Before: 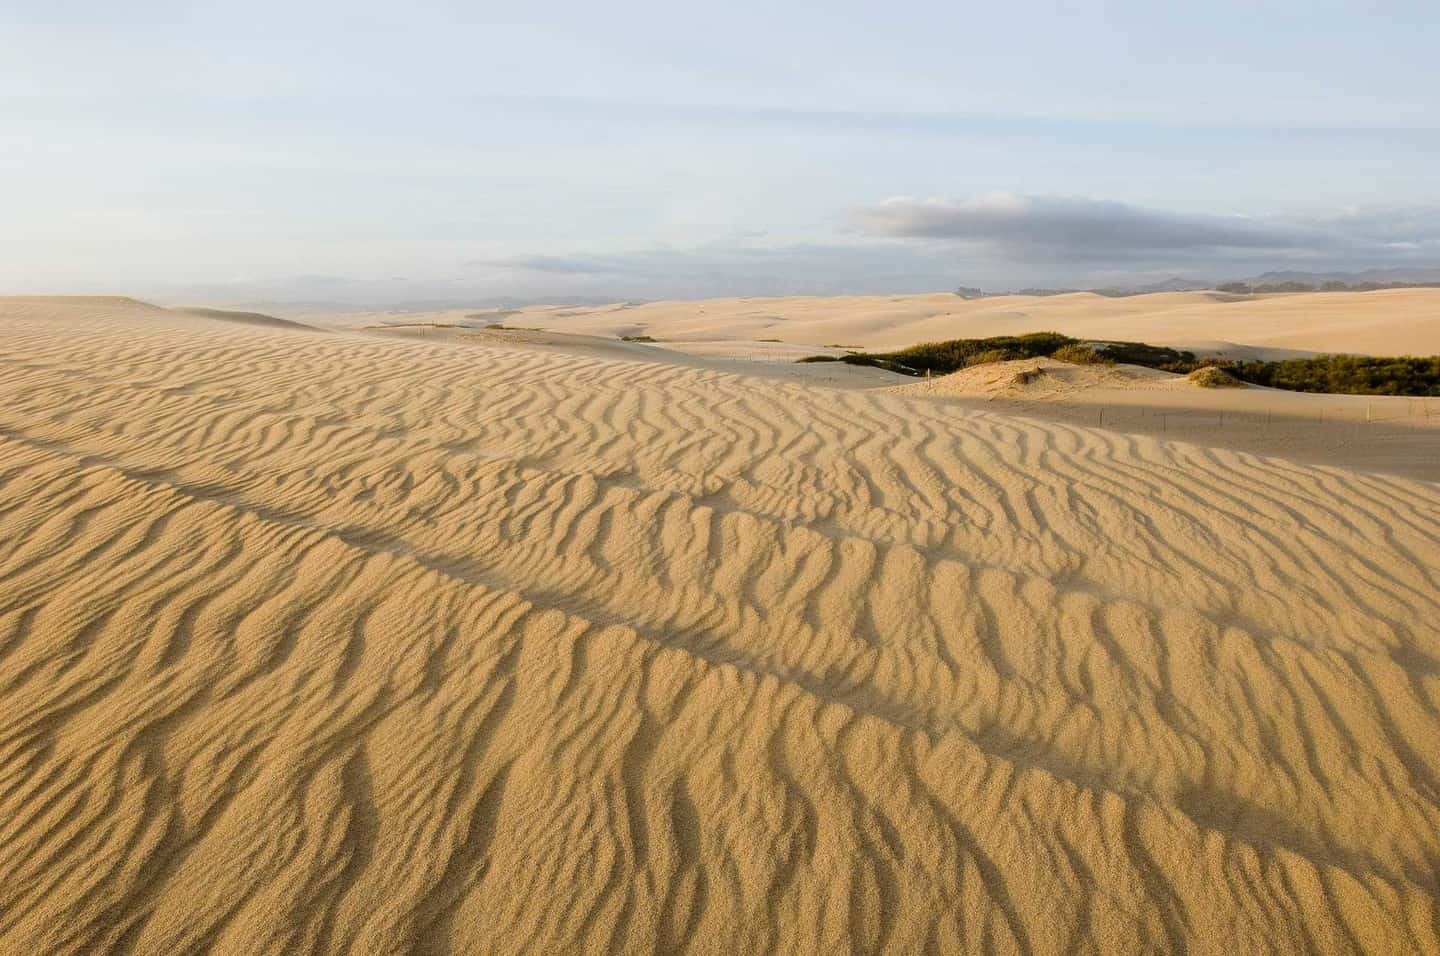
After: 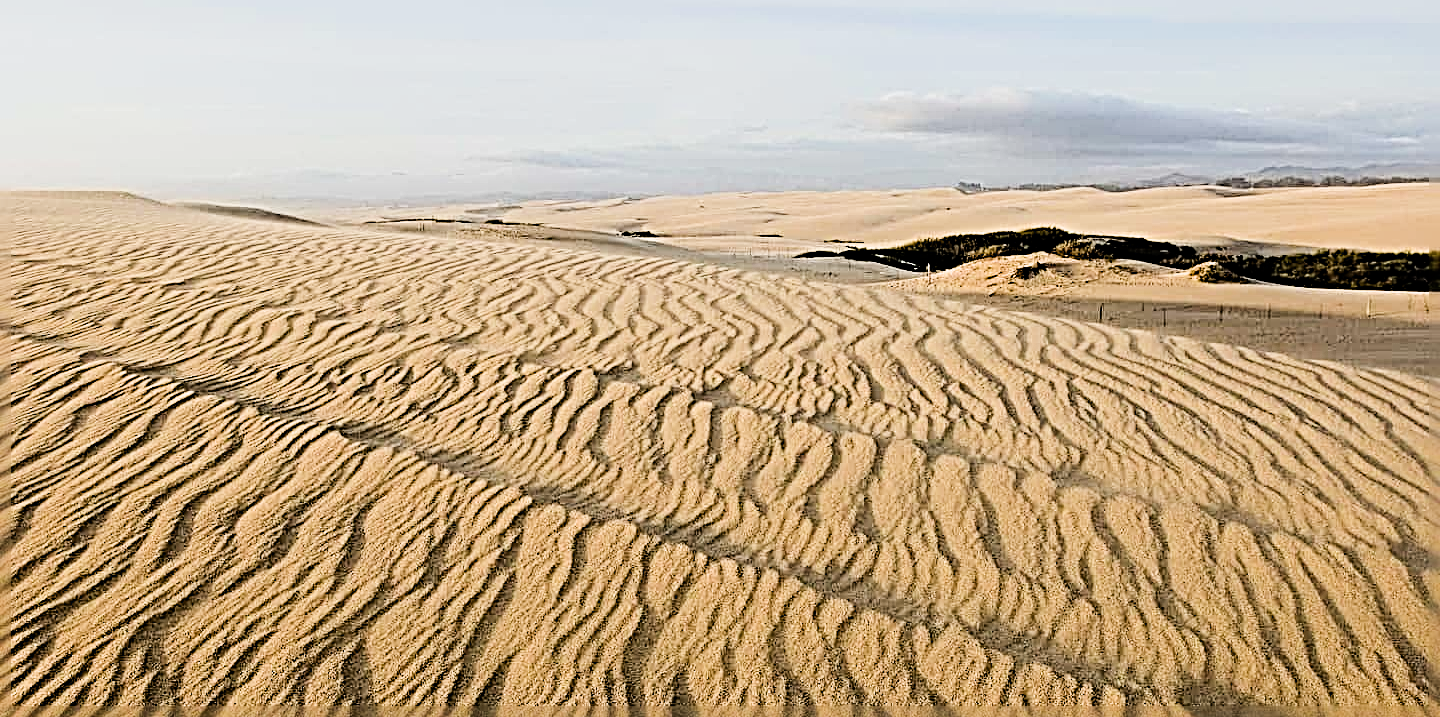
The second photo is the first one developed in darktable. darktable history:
crop: top 11.038%, bottom 13.962%
tone equalizer: -8 EV -1.08 EV, -7 EV -1.01 EV, -6 EV -0.867 EV, -5 EV -0.578 EV, -3 EV 0.578 EV, -2 EV 0.867 EV, -1 EV 1.01 EV, +0 EV 1.08 EV, edges refinement/feathering 500, mask exposure compensation -1.57 EV, preserve details no
filmic rgb: black relative exposure -7.65 EV, white relative exposure 4.56 EV, hardness 3.61
sharpen: radius 4.001, amount 2
